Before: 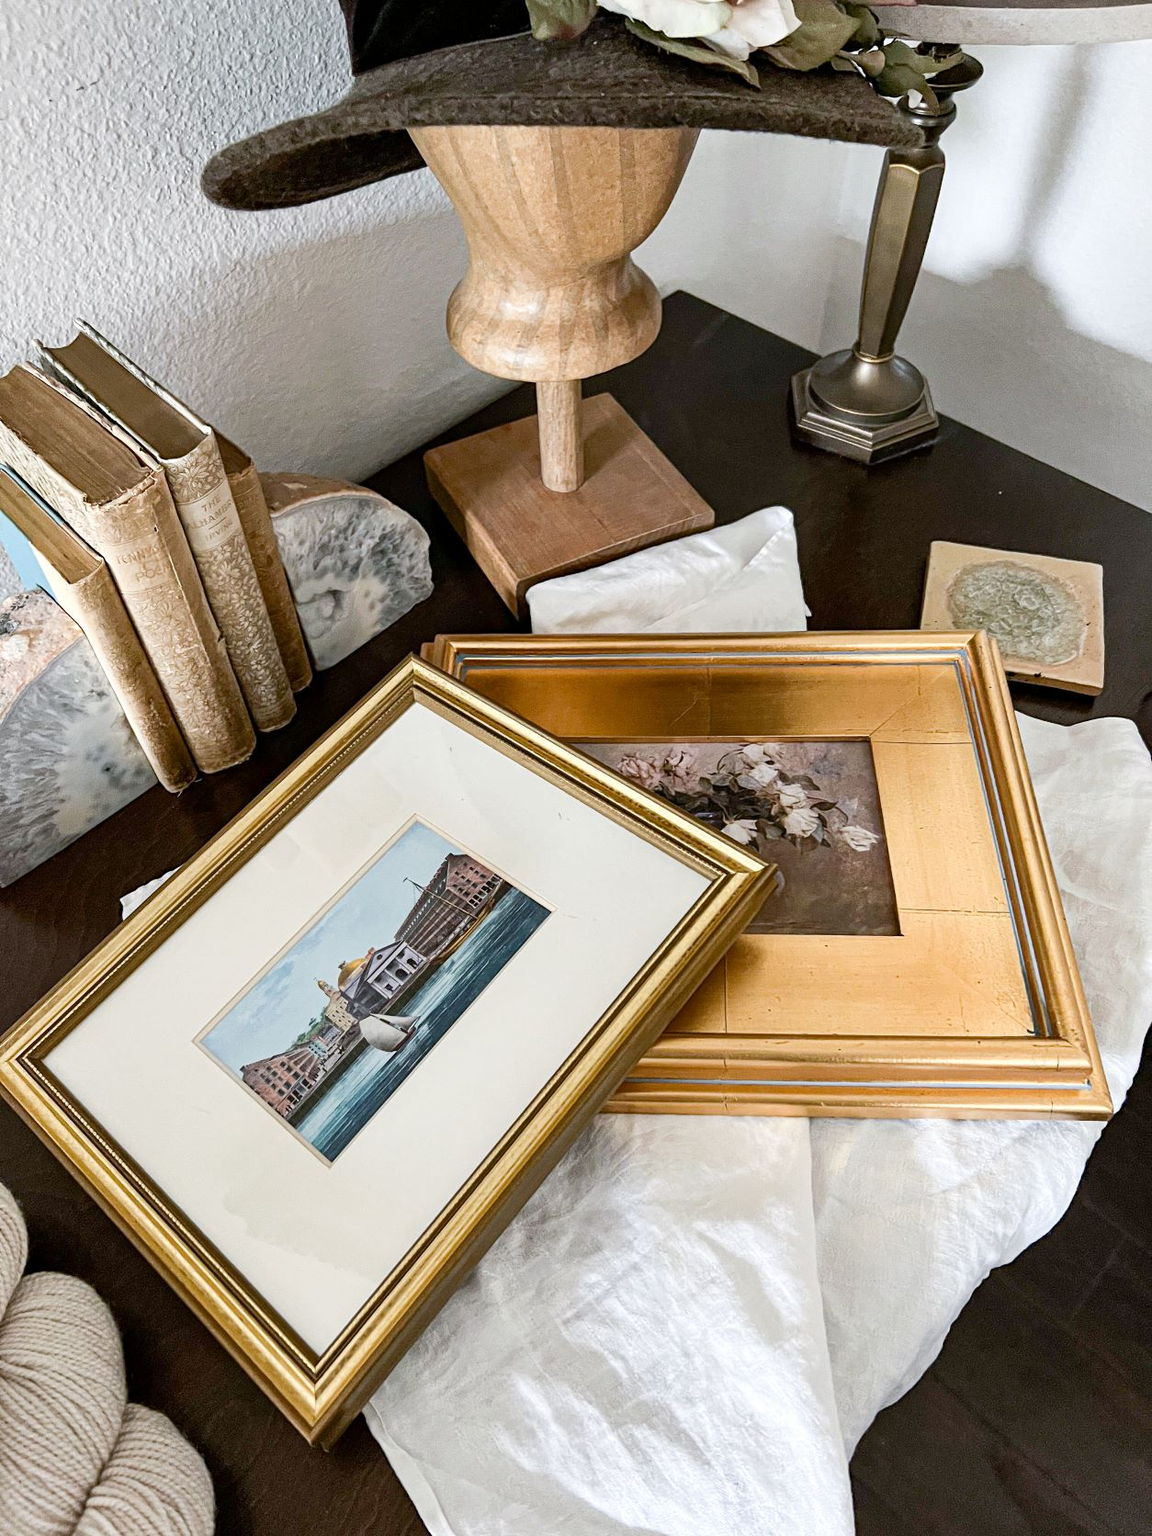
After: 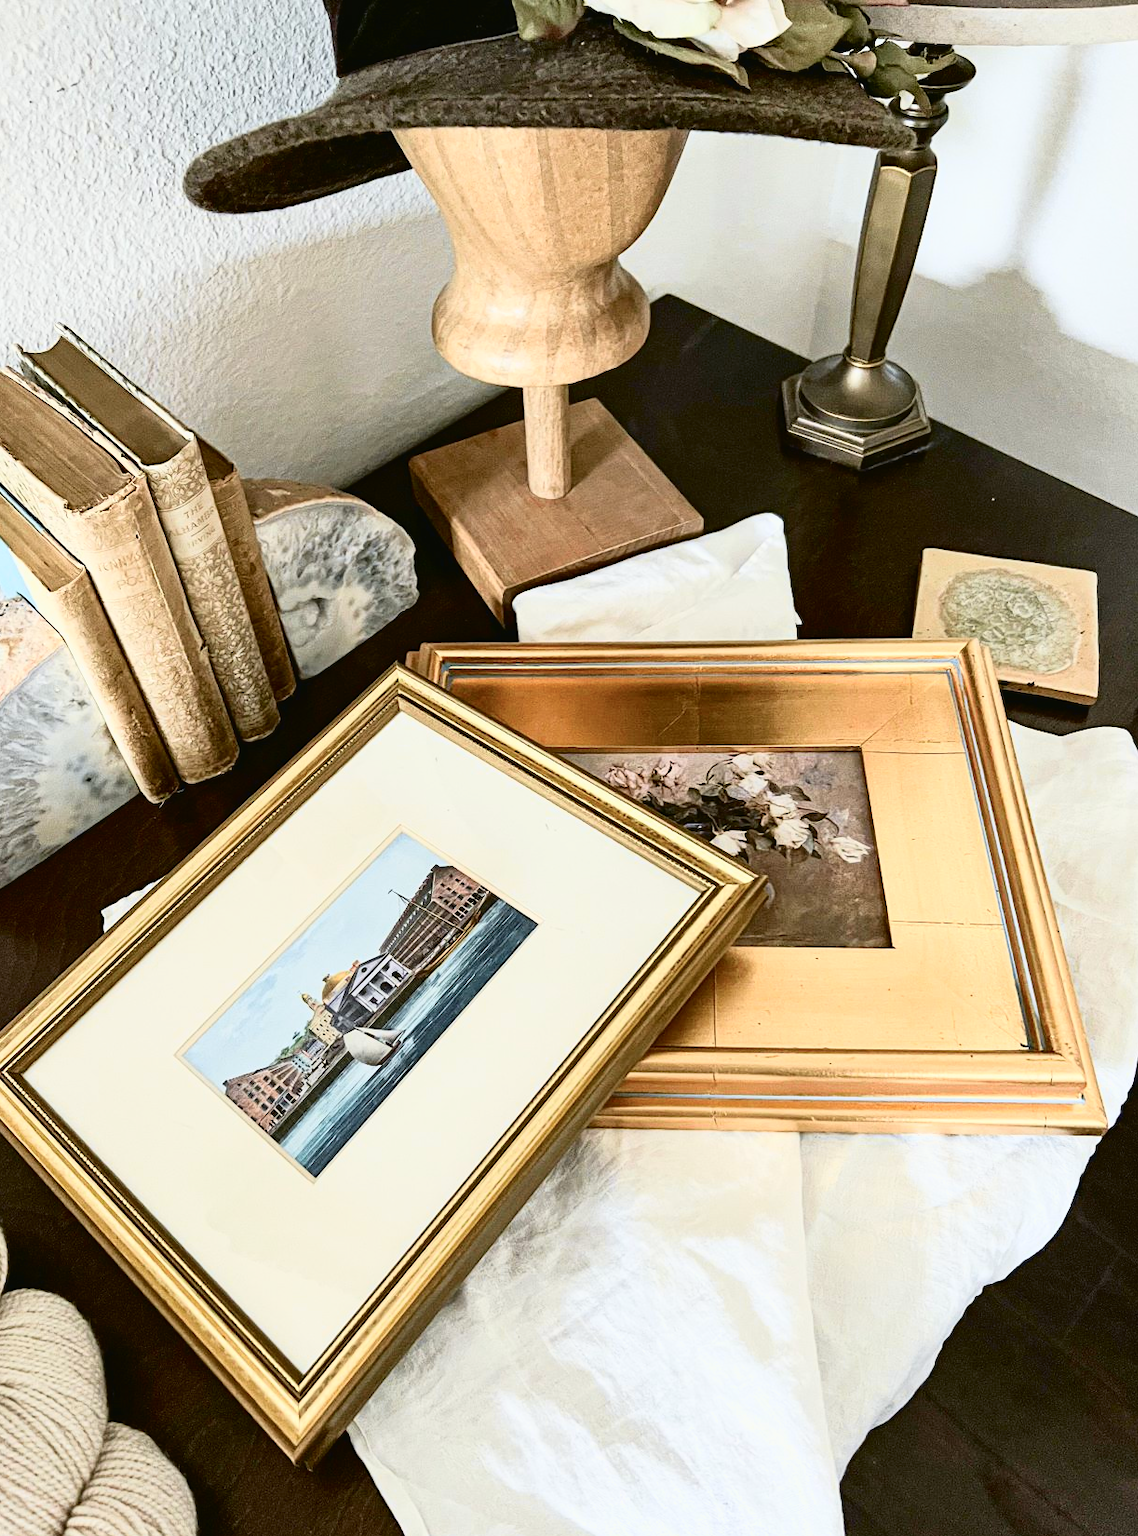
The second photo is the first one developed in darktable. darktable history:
crop and rotate: left 1.774%, right 0.633%, bottom 1.28%
tone curve: curves: ch0 [(0, 0.023) (0.087, 0.065) (0.184, 0.168) (0.45, 0.54) (0.57, 0.683) (0.706, 0.841) (0.877, 0.948) (1, 0.984)]; ch1 [(0, 0) (0.388, 0.369) (0.447, 0.447) (0.505, 0.5) (0.534, 0.535) (0.563, 0.563) (0.579, 0.59) (0.644, 0.663) (1, 1)]; ch2 [(0, 0) (0.301, 0.259) (0.385, 0.395) (0.492, 0.496) (0.518, 0.537) (0.583, 0.605) (0.673, 0.667) (1, 1)], color space Lab, independent channels, preserve colors none
